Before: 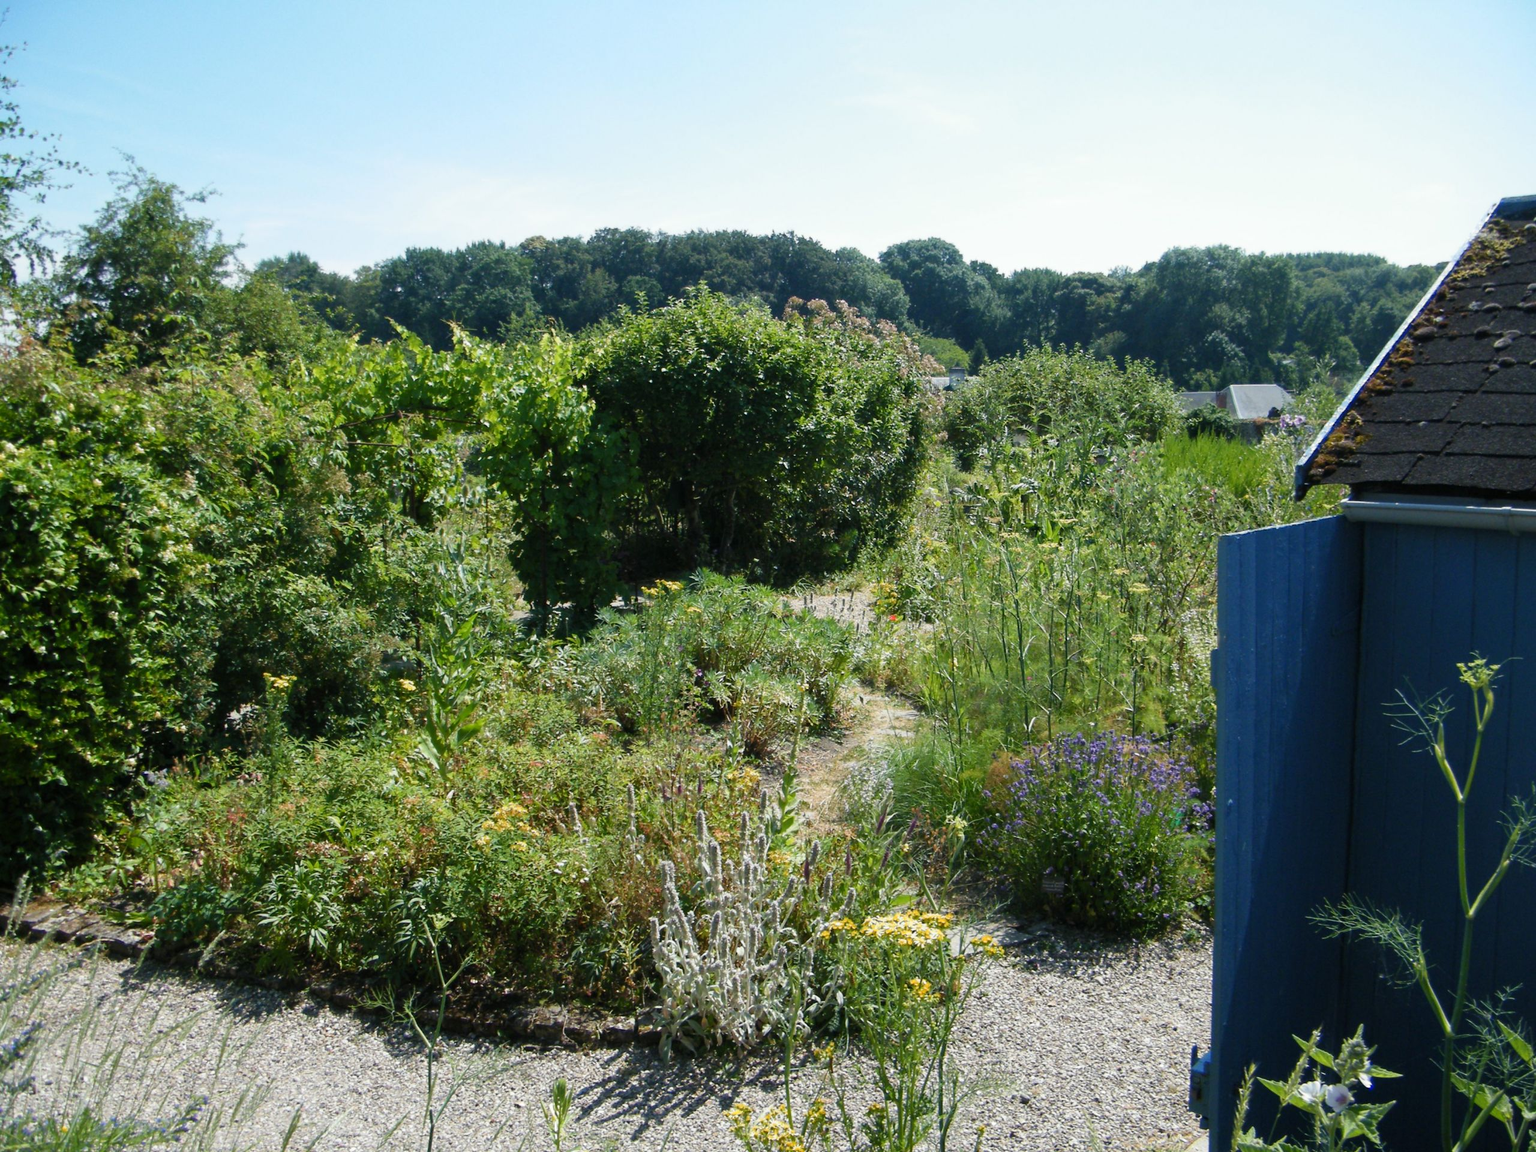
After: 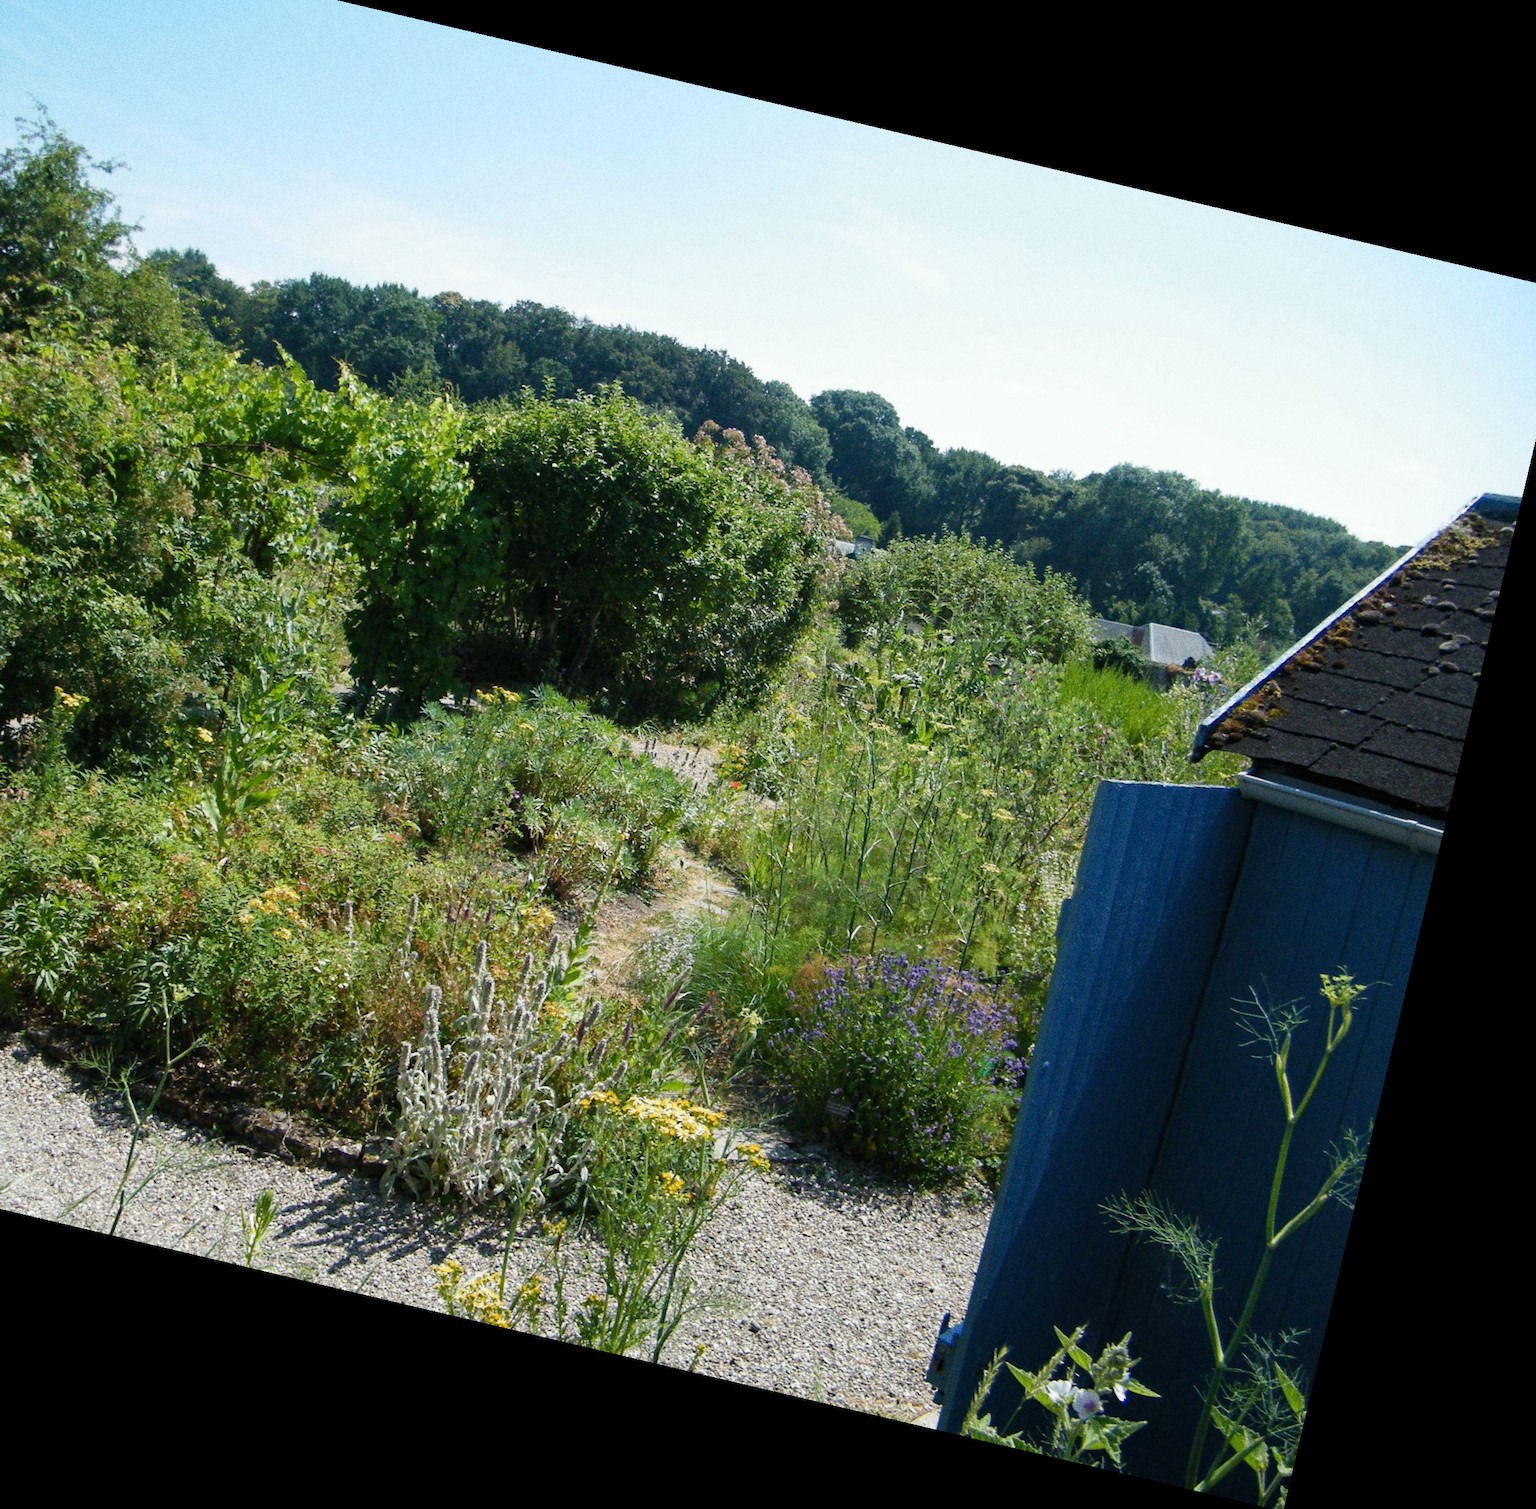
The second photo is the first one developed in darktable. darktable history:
grain: coarseness 0.09 ISO, strength 40%
crop and rotate: left 17.959%, top 5.771%, right 1.742%
haze removal: compatibility mode true, adaptive false
rotate and perspective: rotation 13.27°, automatic cropping off
